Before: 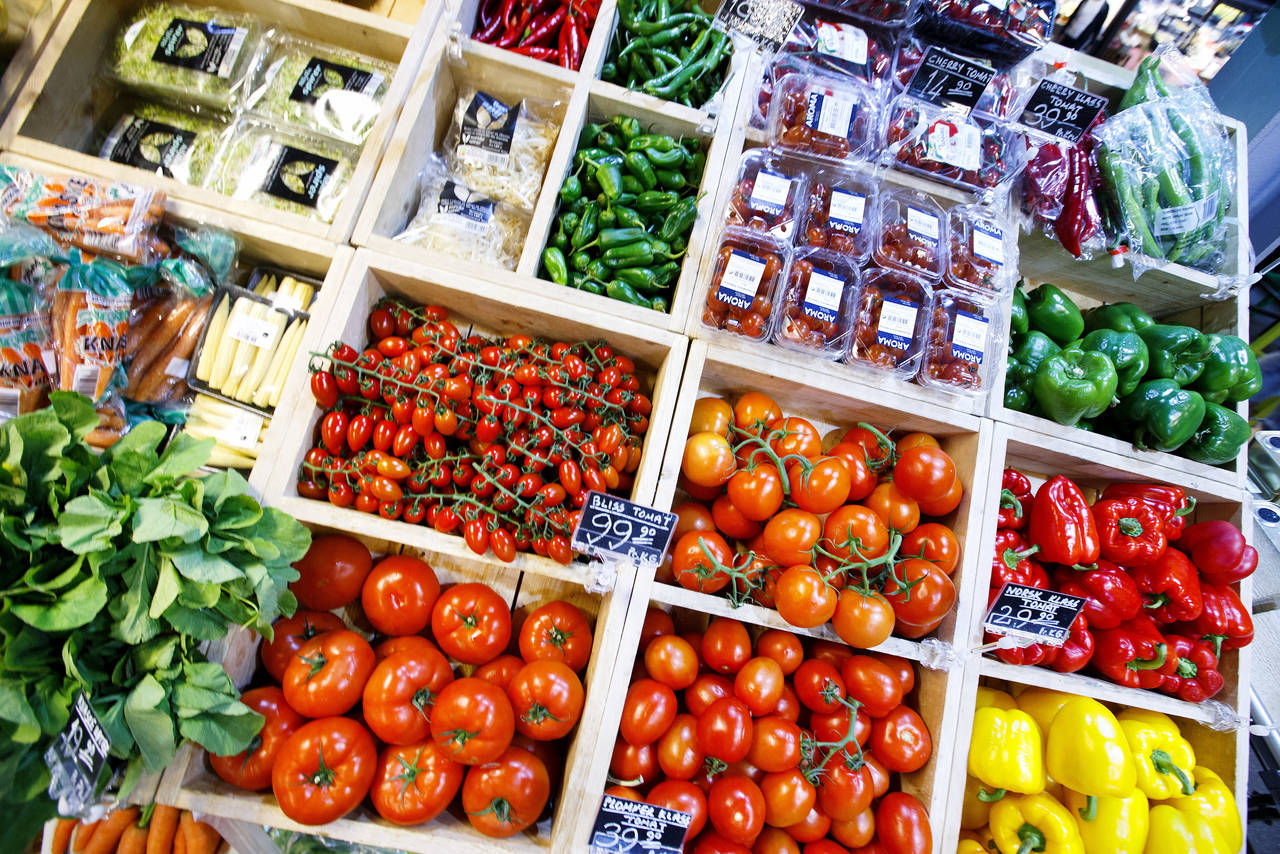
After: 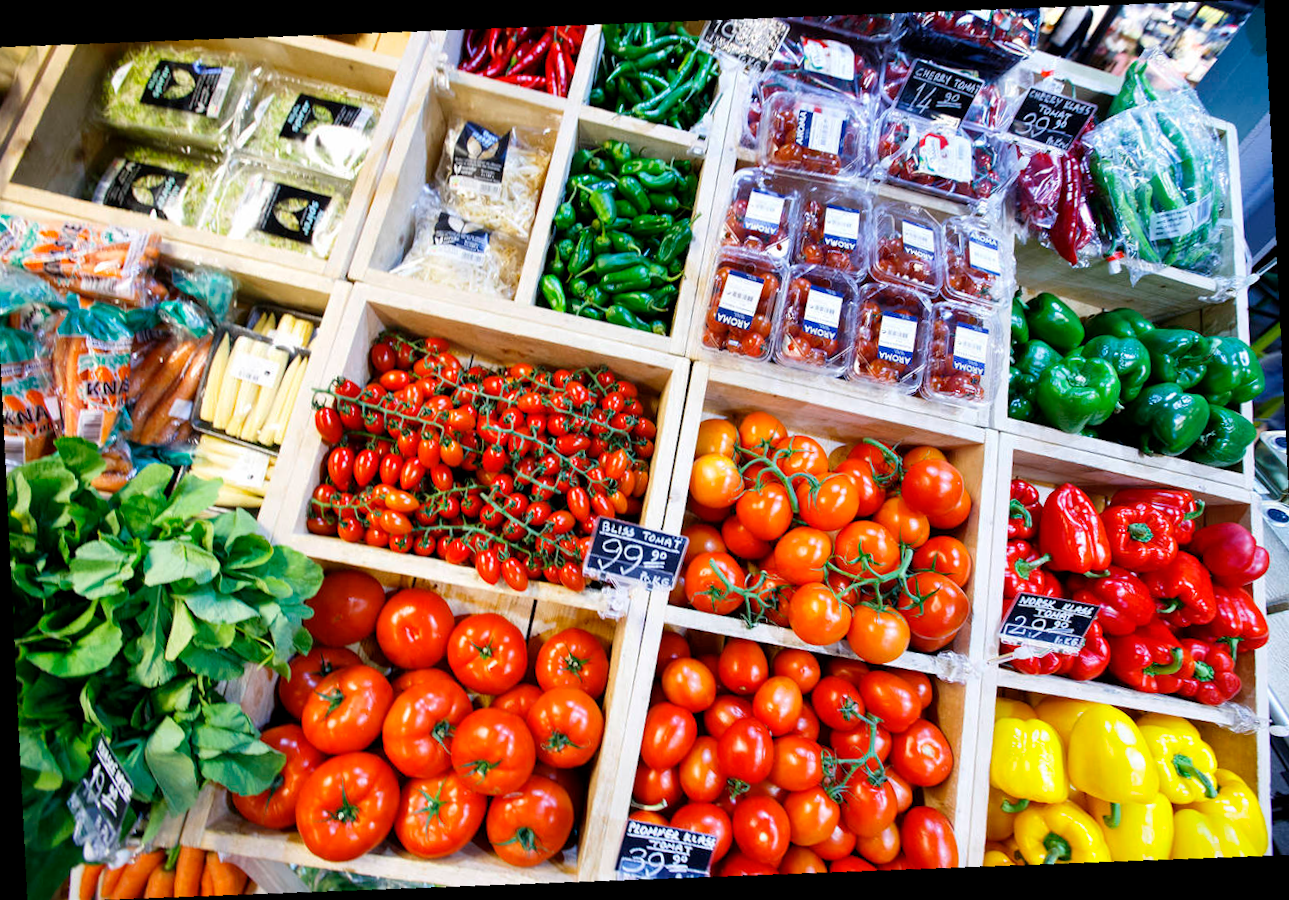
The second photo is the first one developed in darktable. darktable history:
crop and rotate: angle -1.69°
tone equalizer: on, module defaults
rotate and perspective: rotation -4.2°, shear 0.006, automatic cropping off
